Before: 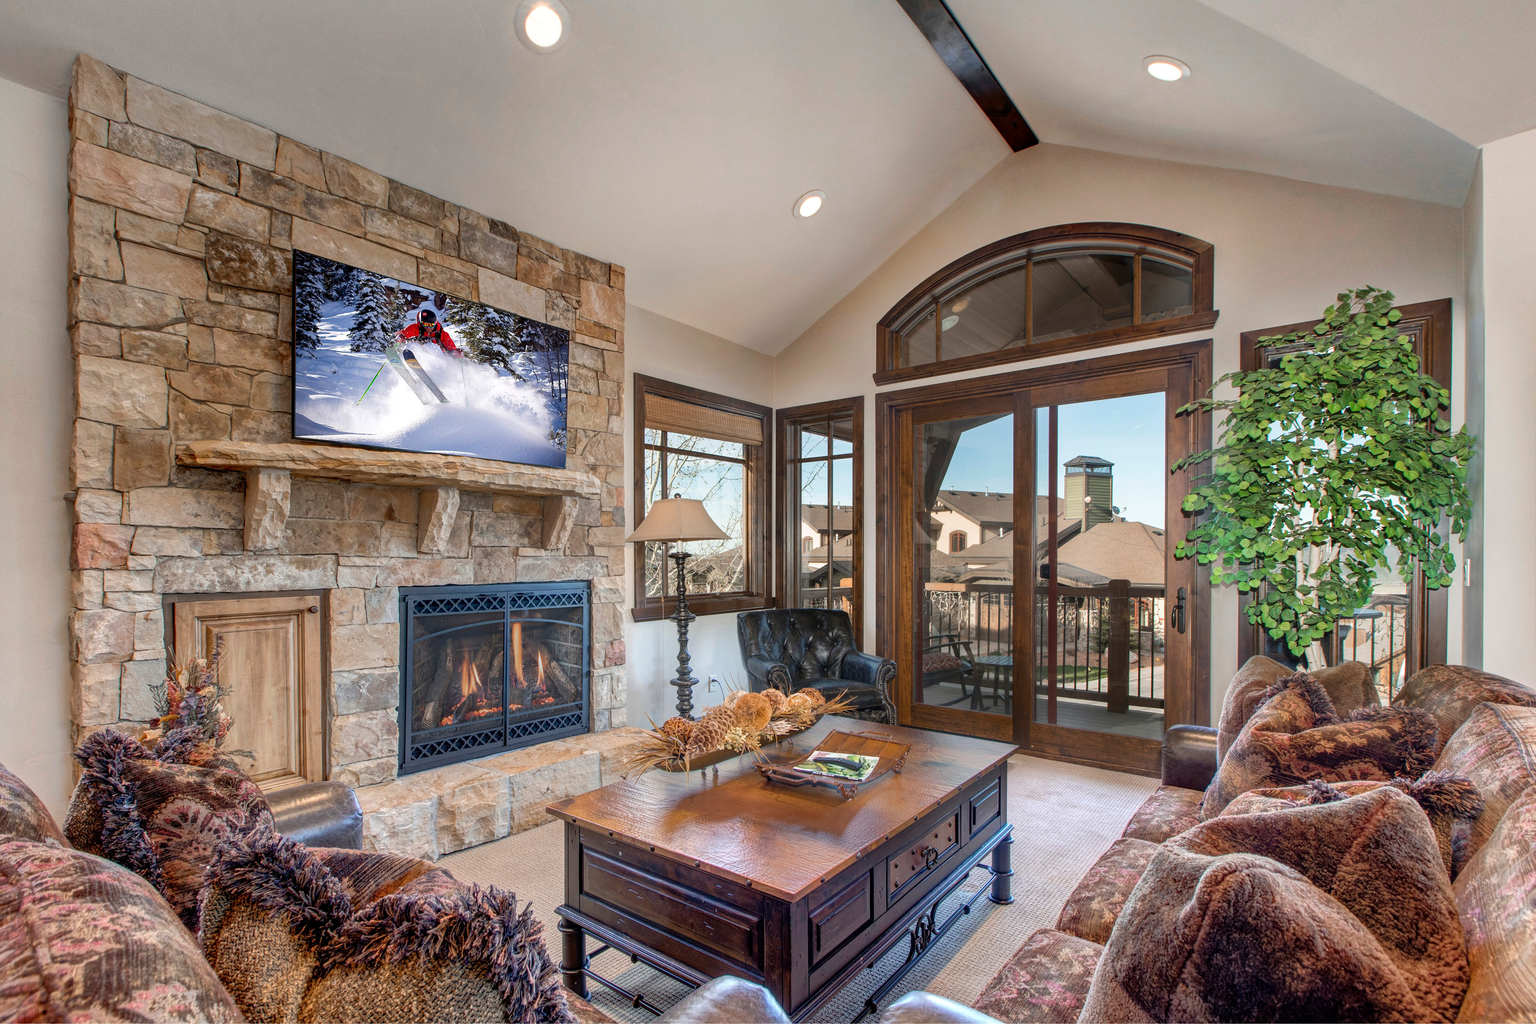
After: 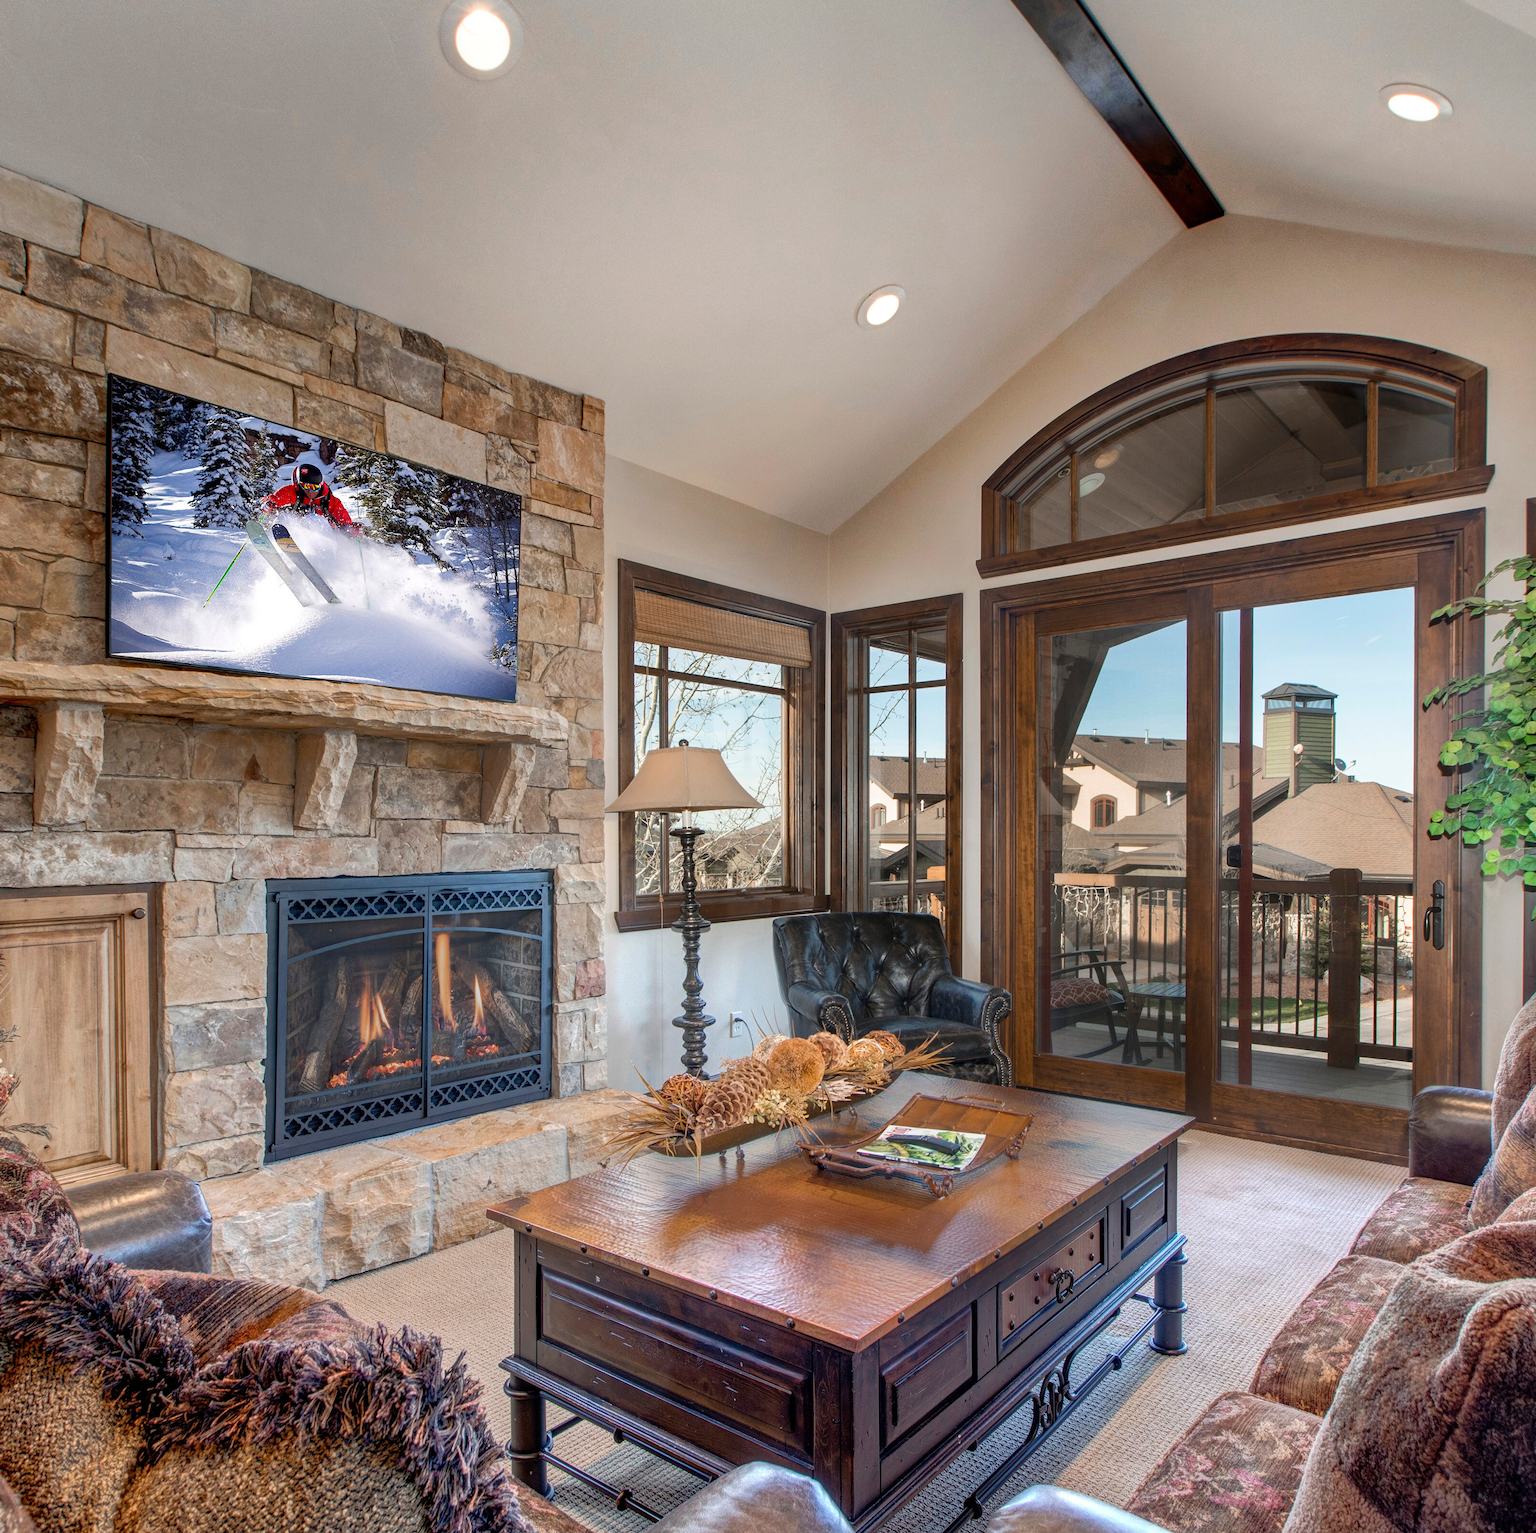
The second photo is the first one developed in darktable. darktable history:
crop and rotate: left 14.417%, right 18.812%
